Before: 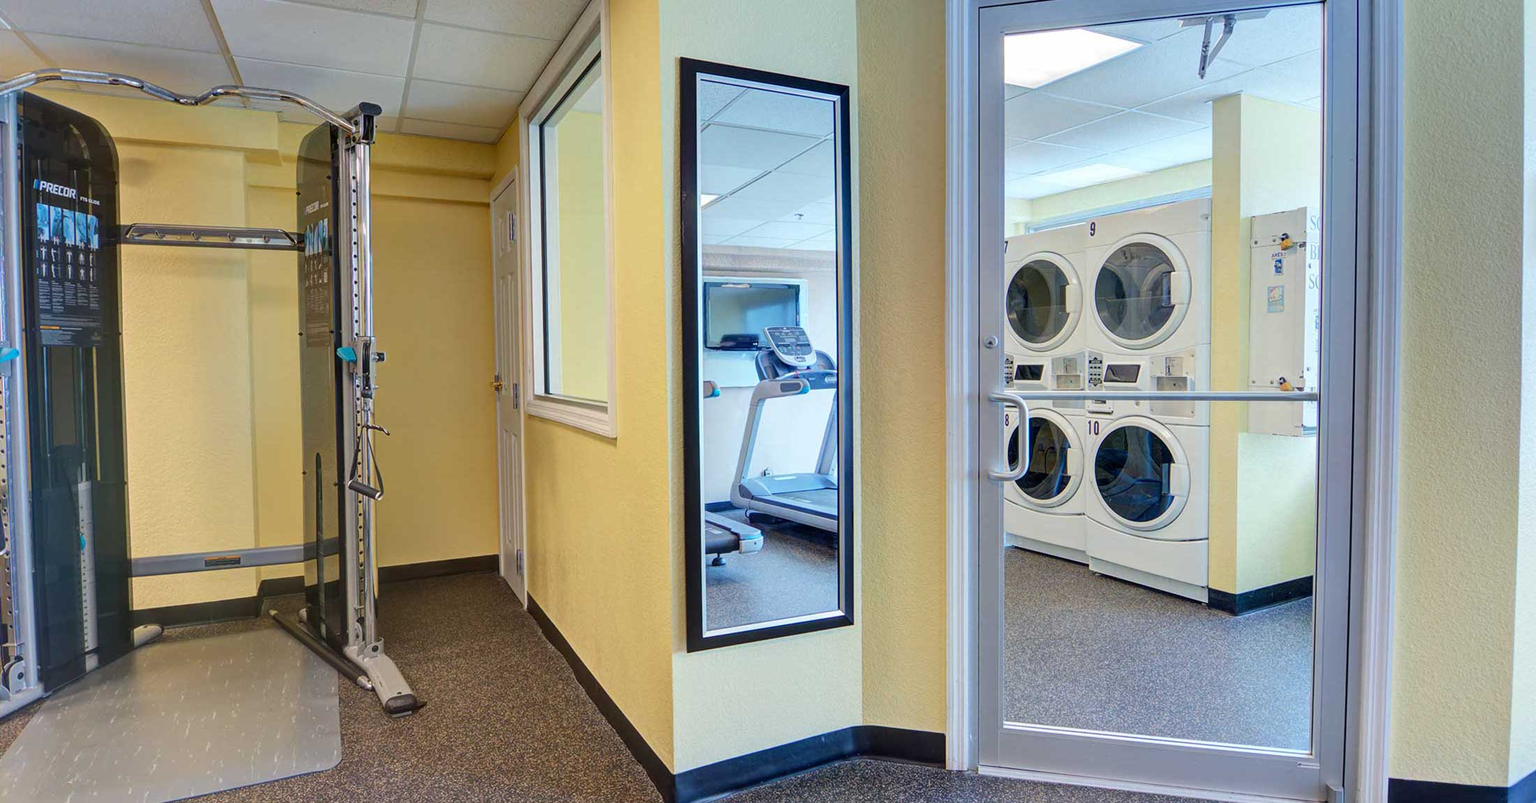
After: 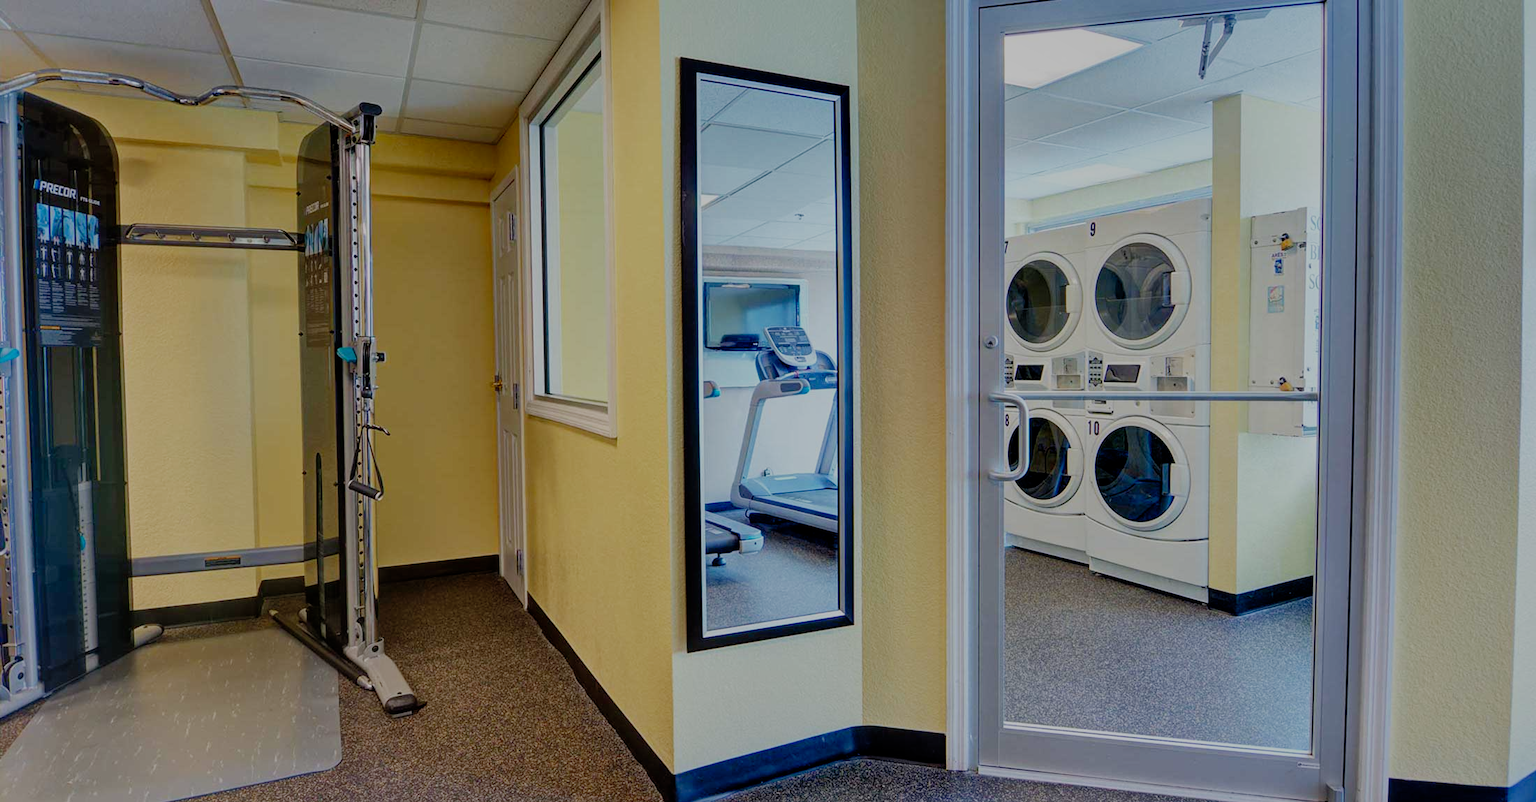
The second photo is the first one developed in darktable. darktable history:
shadows and highlights: on, module defaults
filmic rgb: middle gray luminance 29%, black relative exposure -10.3 EV, white relative exposure 5.5 EV, threshold 6 EV, target black luminance 0%, hardness 3.95, latitude 2.04%, contrast 1.132, highlights saturation mix 5%, shadows ↔ highlights balance 15.11%, preserve chrominance no, color science v3 (2019), use custom middle-gray values true, iterations of high-quality reconstruction 0, enable highlight reconstruction true
